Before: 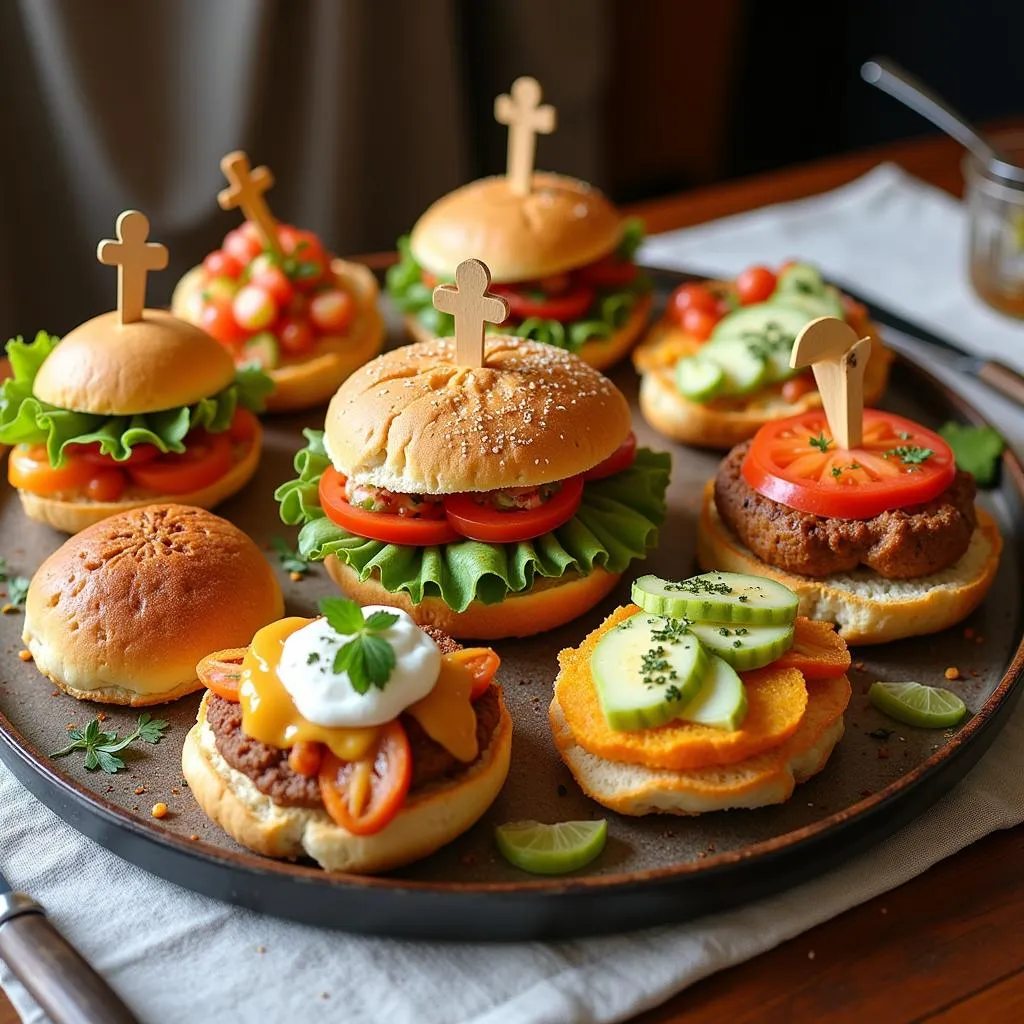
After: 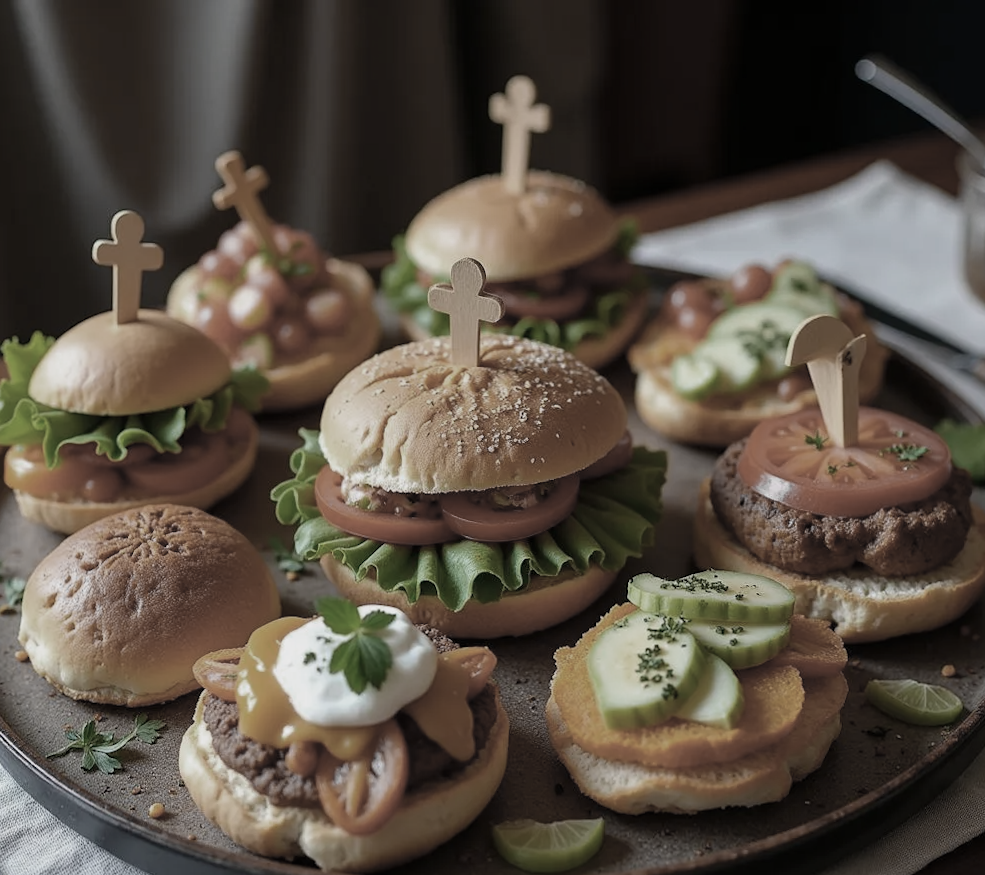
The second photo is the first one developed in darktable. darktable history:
crop and rotate: angle 0.2°, left 0.275%, right 3.127%, bottom 14.18%
color zones: curves: ch0 [(0, 0.487) (0.241, 0.395) (0.434, 0.373) (0.658, 0.412) (0.838, 0.487)]; ch1 [(0, 0) (0.053, 0.053) (0.211, 0.202) (0.579, 0.259) (0.781, 0.241)]
exposure: exposure -0.293 EV, compensate highlight preservation false
